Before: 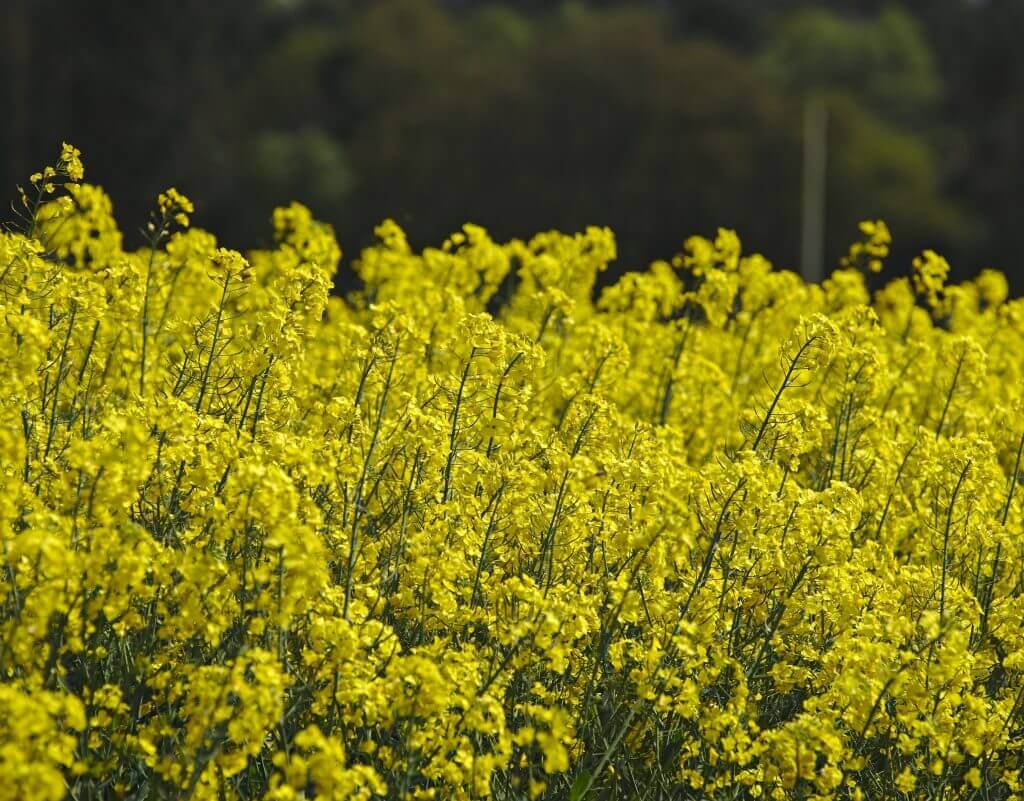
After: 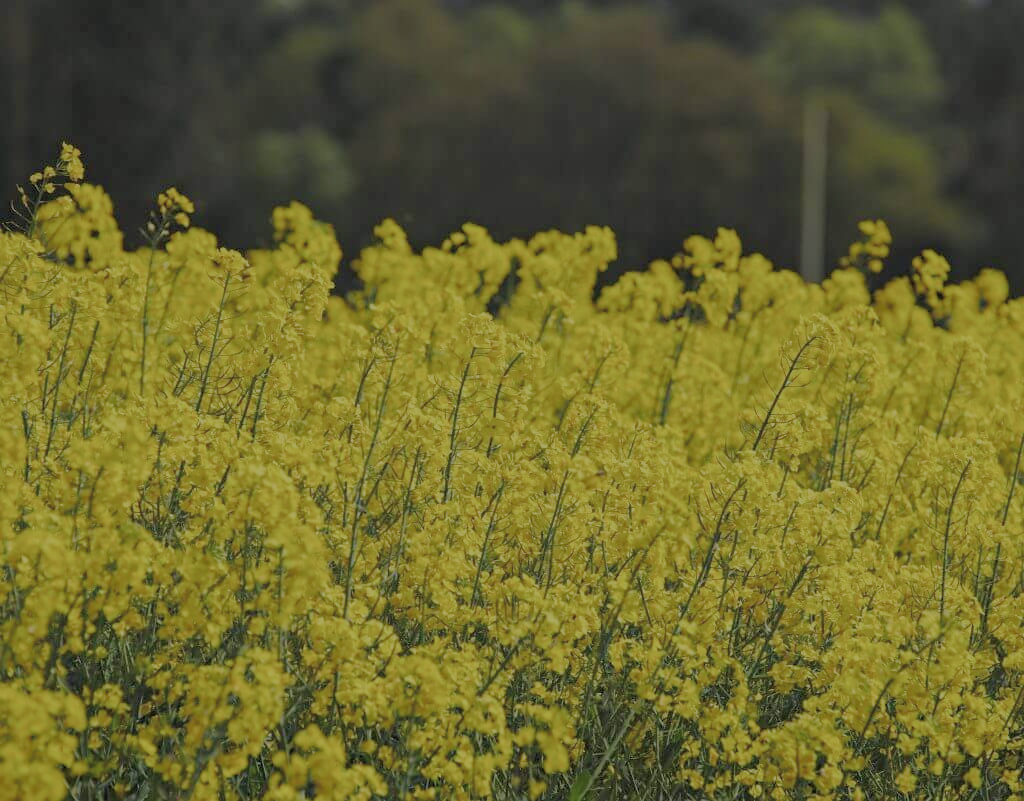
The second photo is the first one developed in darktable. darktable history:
filmic rgb: black relative exposure -8.01 EV, white relative exposure 8.04 EV, target black luminance 0%, hardness 2.48, latitude 75.81%, contrast 0.555, shadows ↔ highlights balance 0%
